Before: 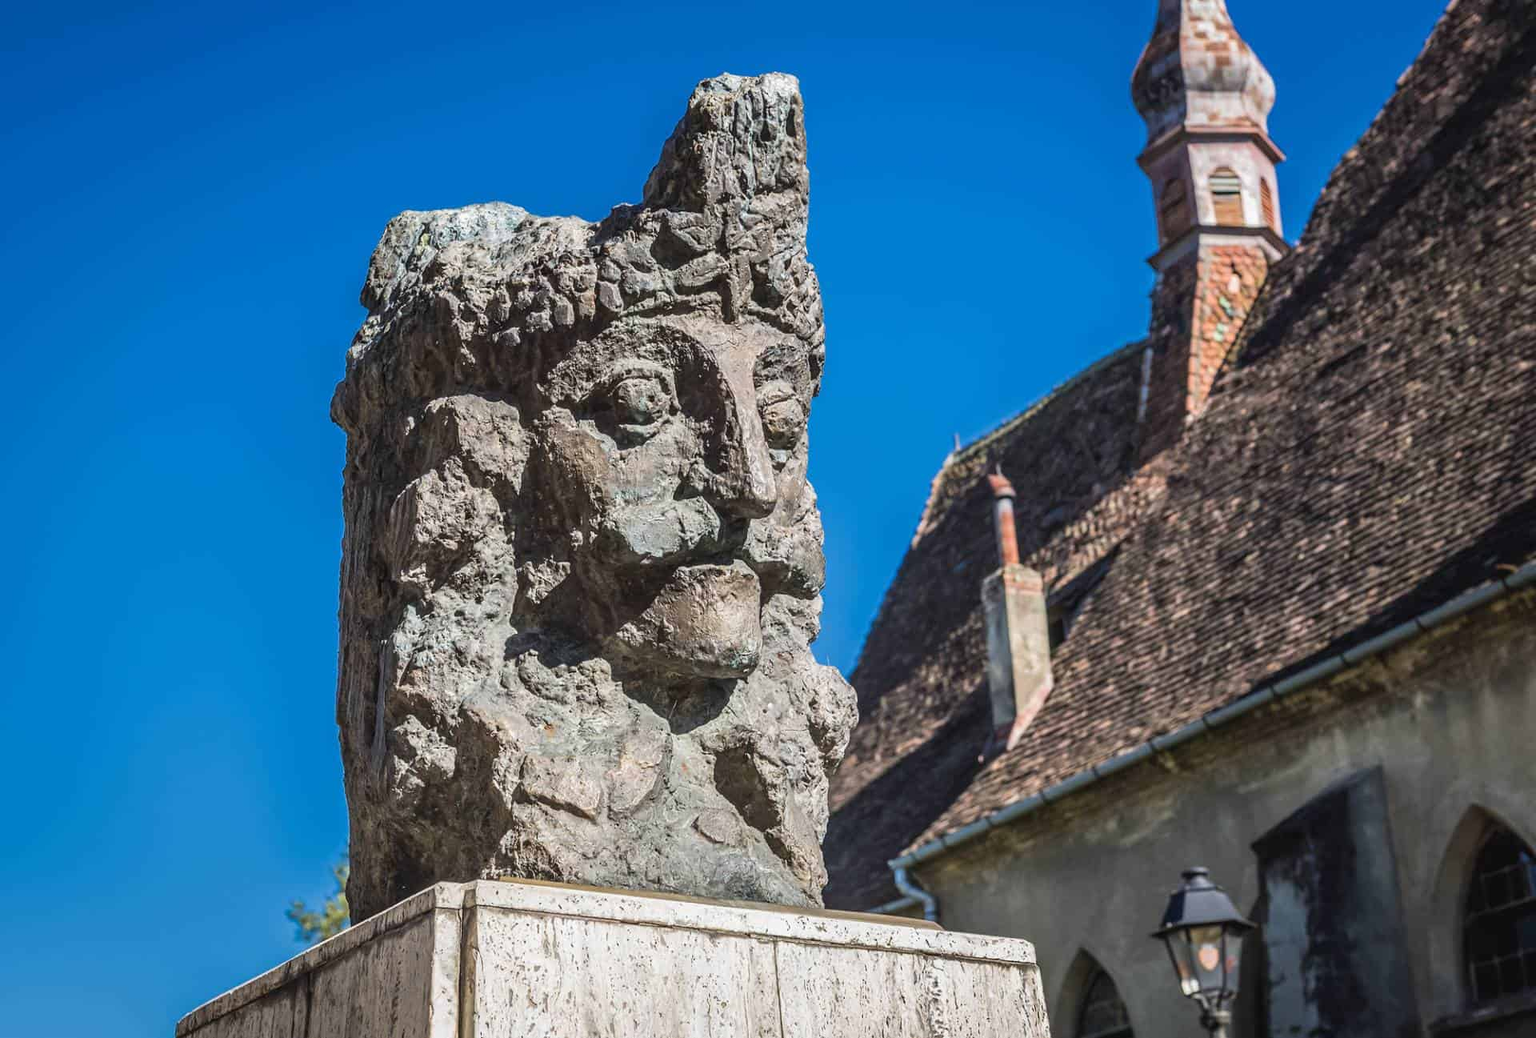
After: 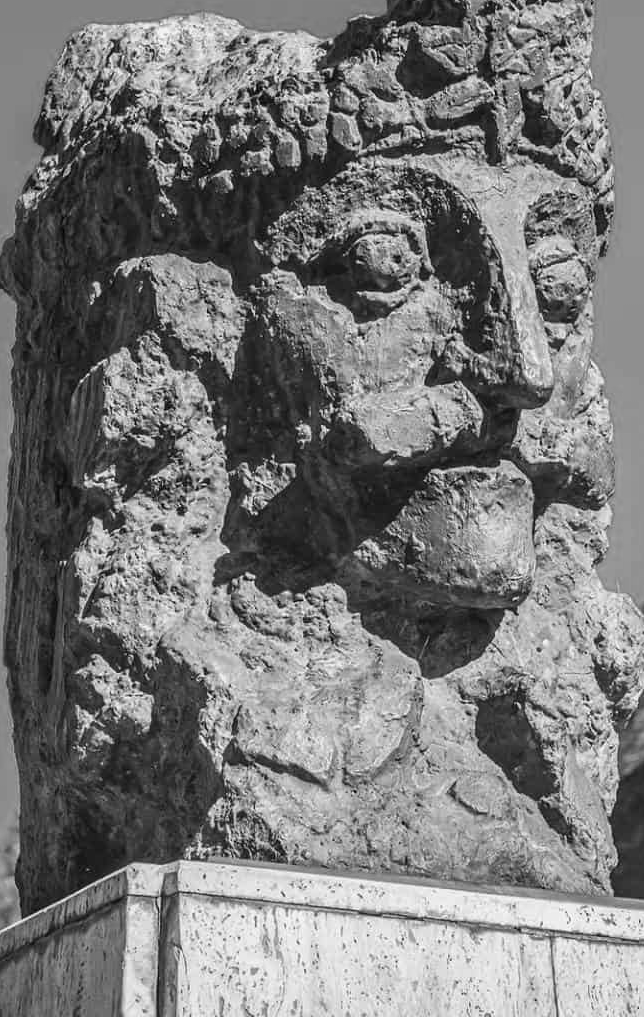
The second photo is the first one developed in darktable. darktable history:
crop and rotate: left 21.77%, top 18.528%, right 44.676%, bottom 2.997%
color calibration: output gray [0.267, 0.423, 0.261, 0], illuminant same as pipeline (D50), adaptation none (bypass)
